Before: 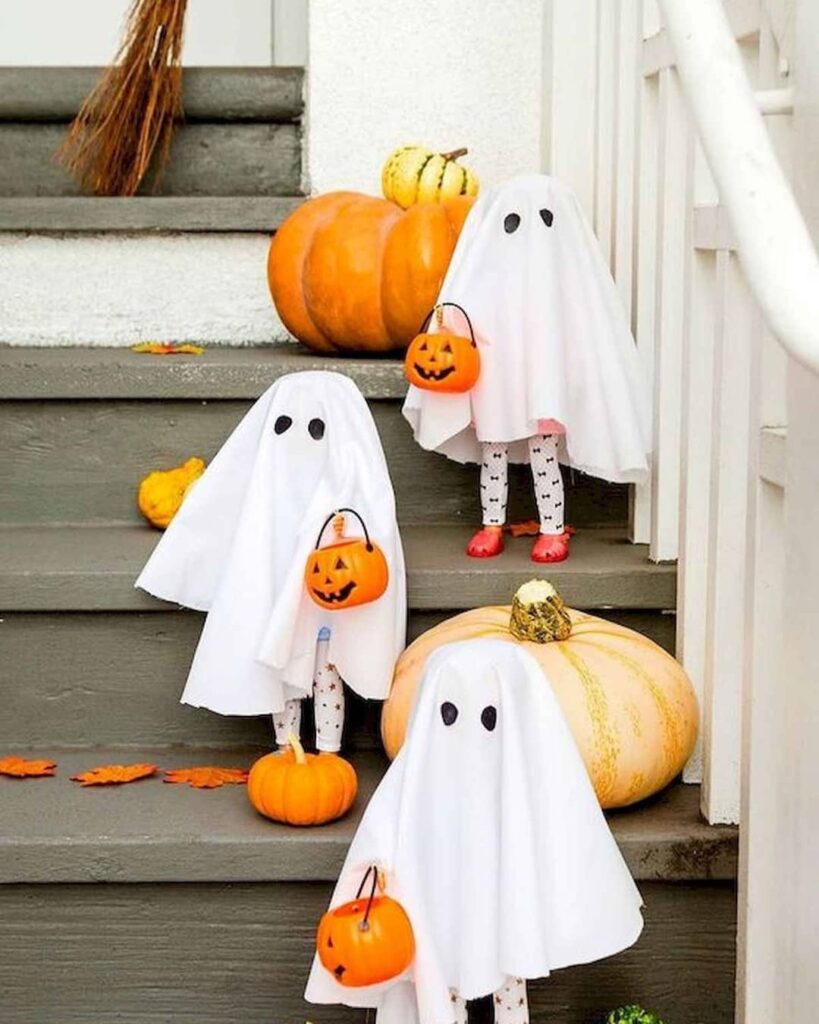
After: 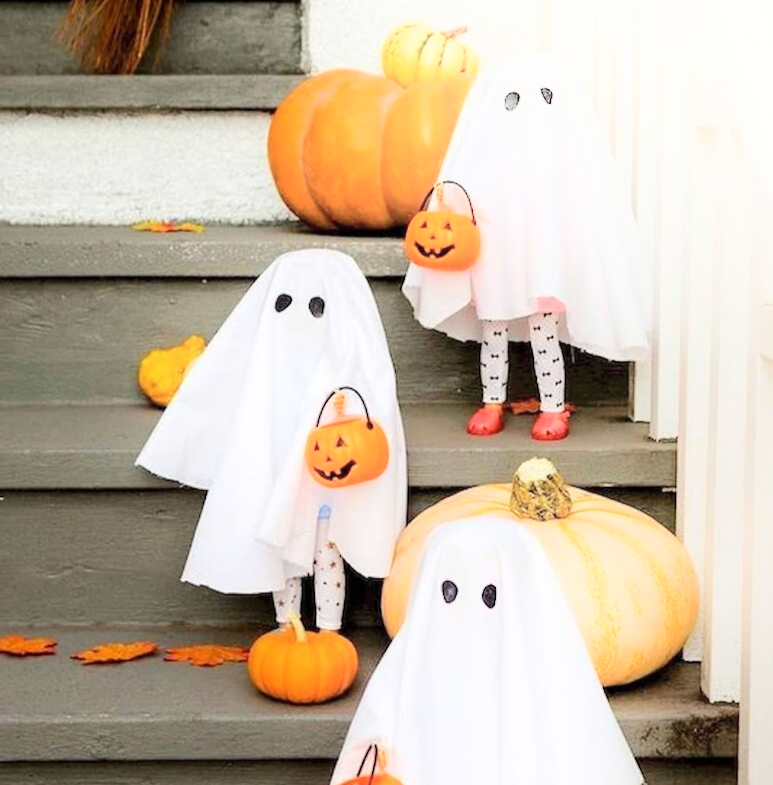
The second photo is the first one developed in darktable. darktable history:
crop and rotate: angle 0.036°, top 12.015%, right 5.578%, bottom 11.299%
shadows and highlights: shadows -54.75, highlights 84.09, soften with gaussian
